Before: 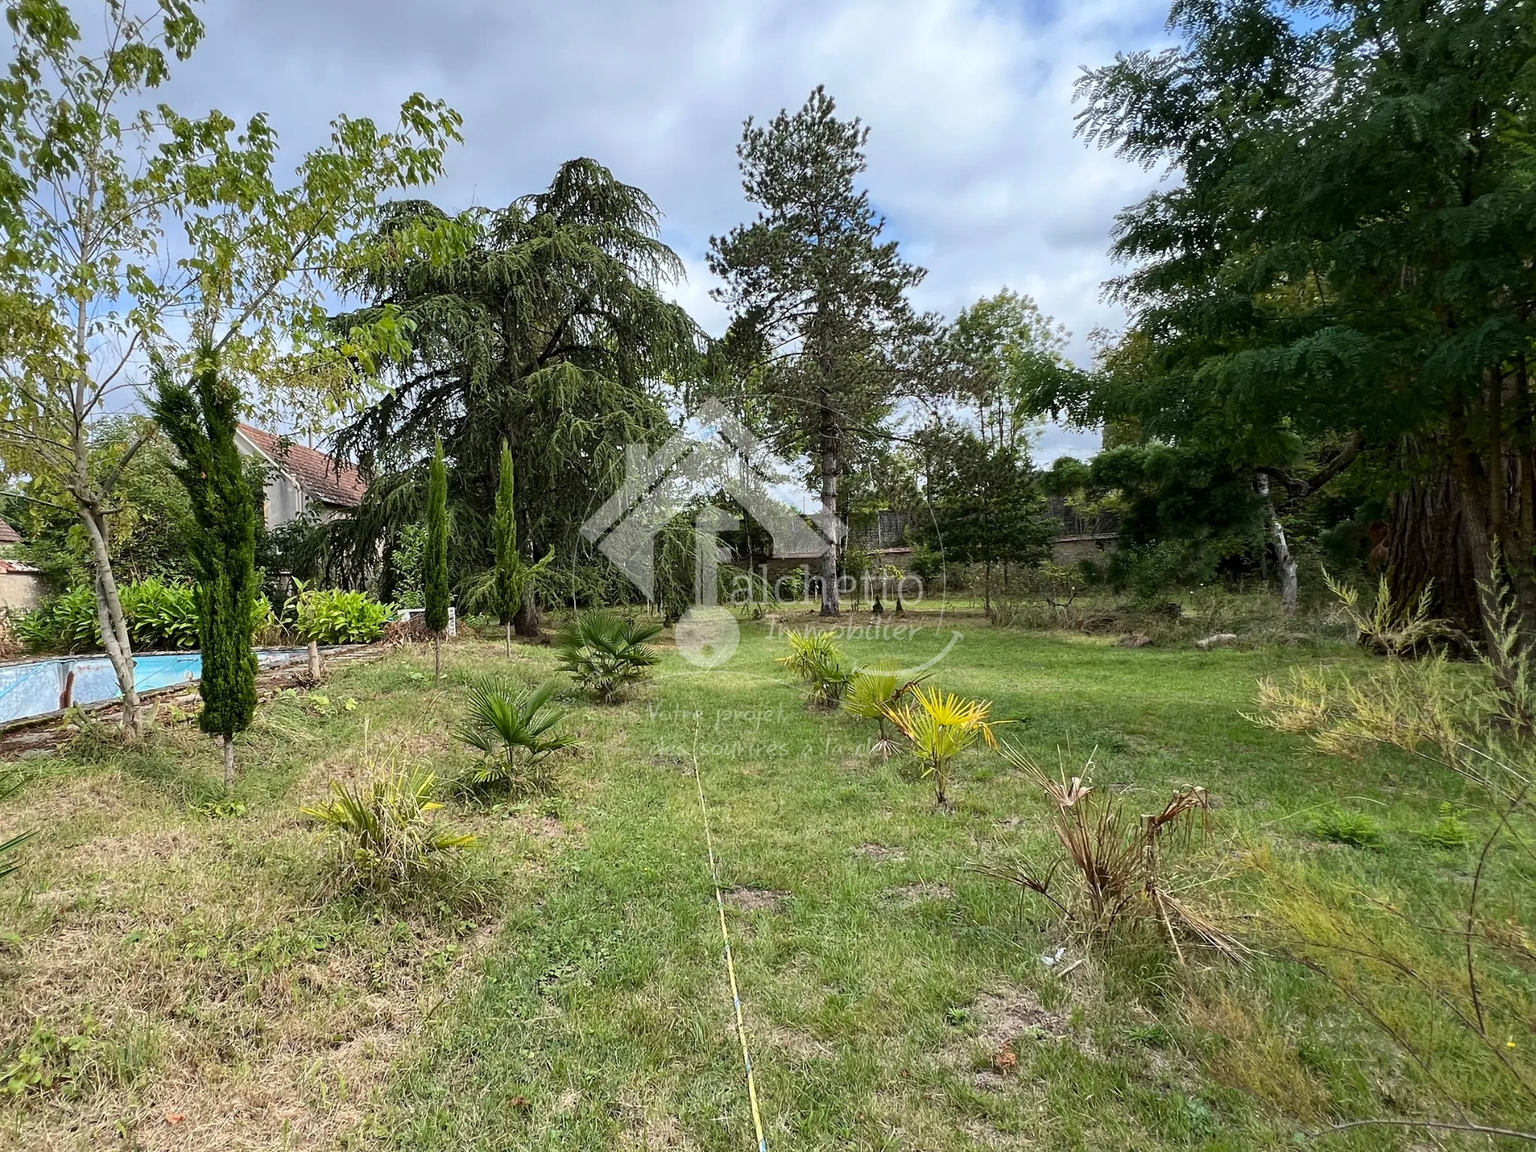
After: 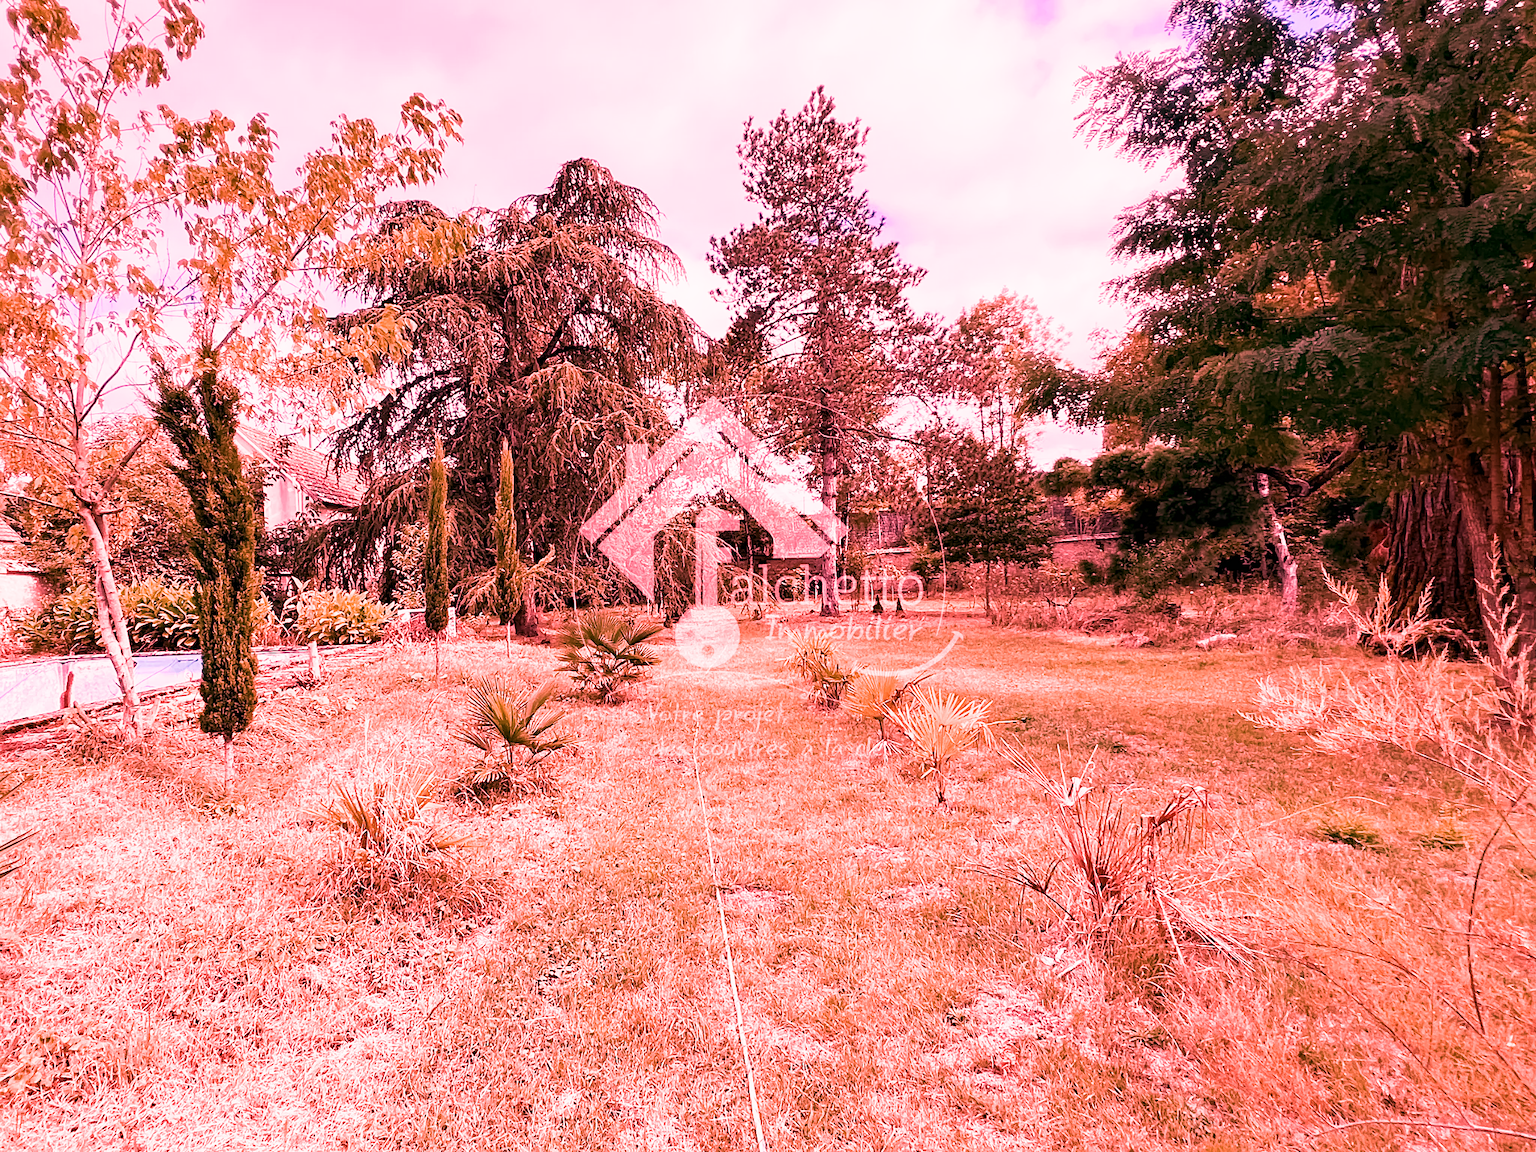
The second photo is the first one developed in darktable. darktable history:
contrast equalizer: octaves 7, y [[0.6 ×6], [0.55 ×6], [0 ×6], [0 ×6], [0 ×6]], mix 0.15
raw chromatic aberrations: on, module defaults
color calibration: illuminant F (fluorescent), F source F9 (Cool White Deluxe 4150 K) – high CRI, x 0.374, y 0.373, temperature 4158.34 K
denoise (profiled): strength 1.2, preserve shadows 1.8, a [-1, 0, 0], y [[0.5 ×7] ×4, [0 ×7], [0.5 ×7]], compensate highlight preservation false
sharpen: amount 0.2
white balance: red 2.9, blue 1.358
sigmoid "neutral gray": contrast 1.22, skew 0.65
